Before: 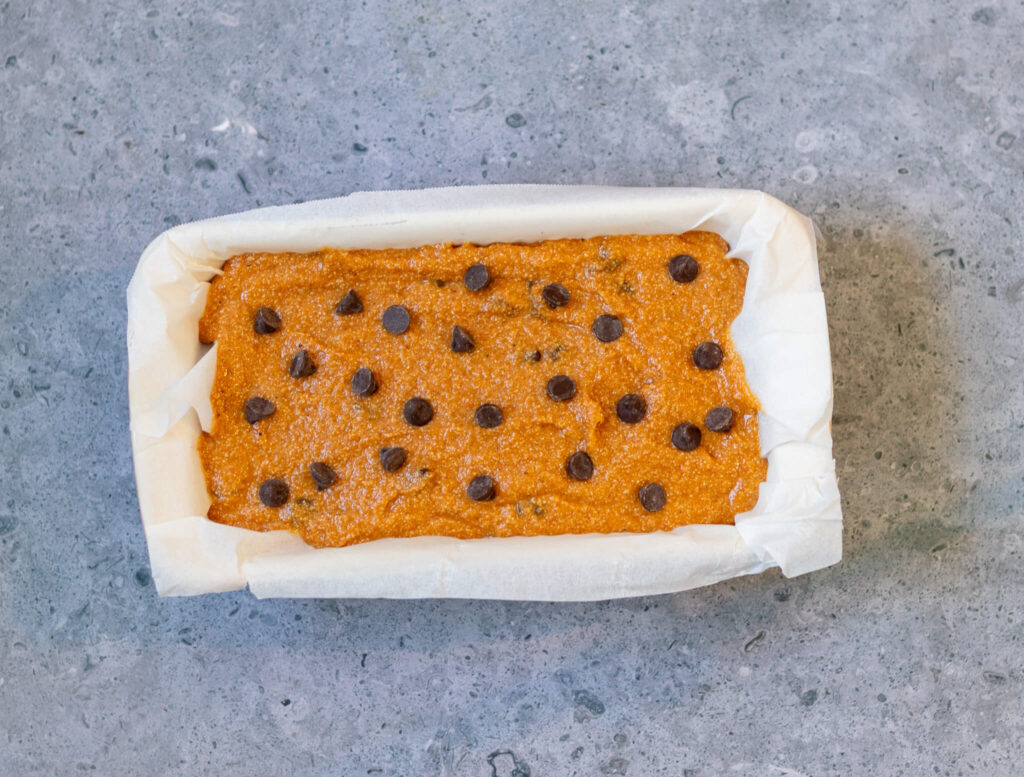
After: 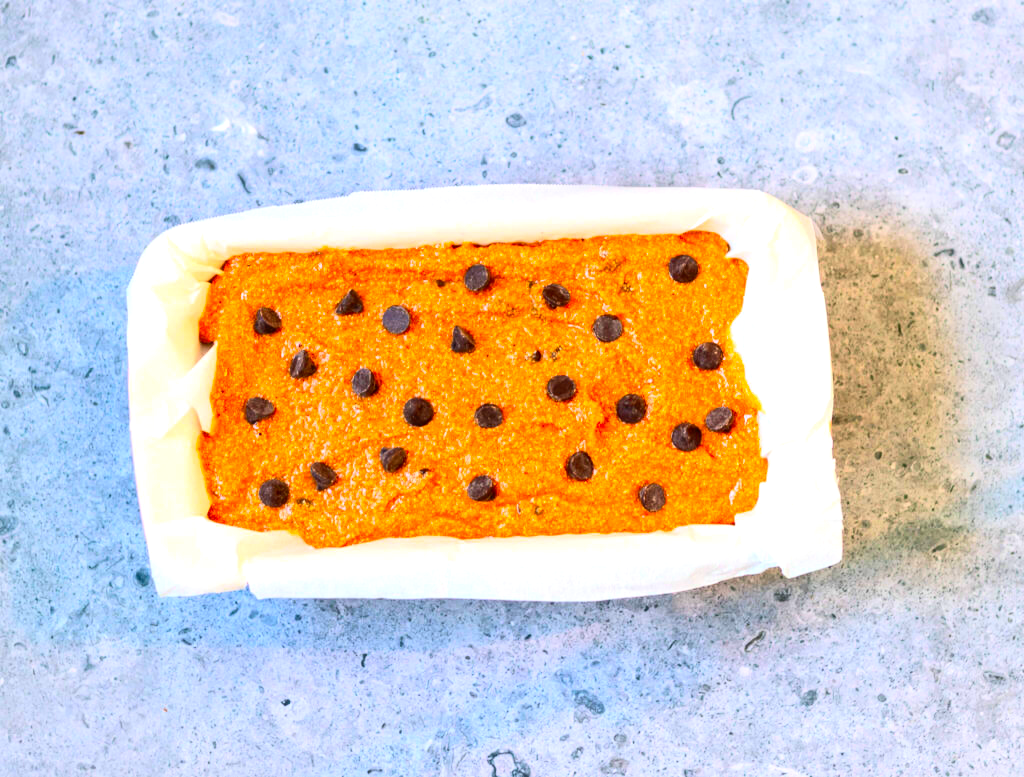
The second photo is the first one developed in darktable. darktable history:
tone equalizer: -8 EV -0.75 EV, -7 EV -0.7 EV, -6 EV -0.6 EV, -5 EV -0.4 EV, -3 EV 0.4 EV, -2 EV 0.6 EV, -1 EV 0.7 EV, +0 EV 0.75 EV, edges refinement/feathering 500, mask exposure compensation -1.57 EV, preserve details no
contrast brightness saturation: contrast 0.2, brightness 0.2, saturation 0.8
